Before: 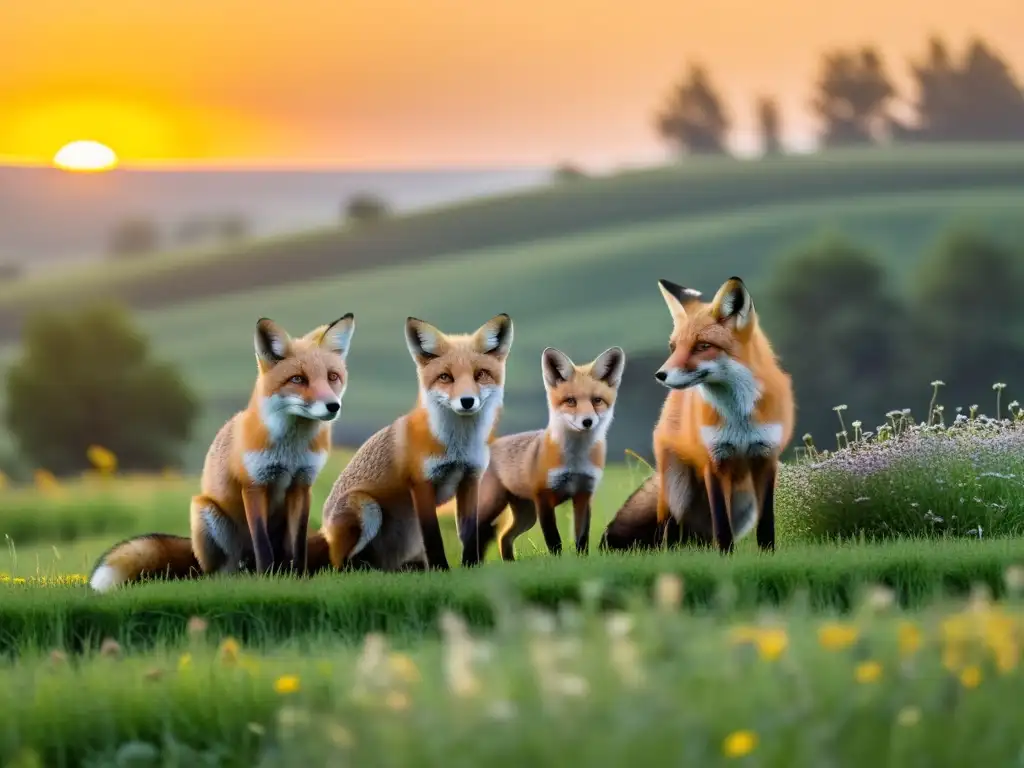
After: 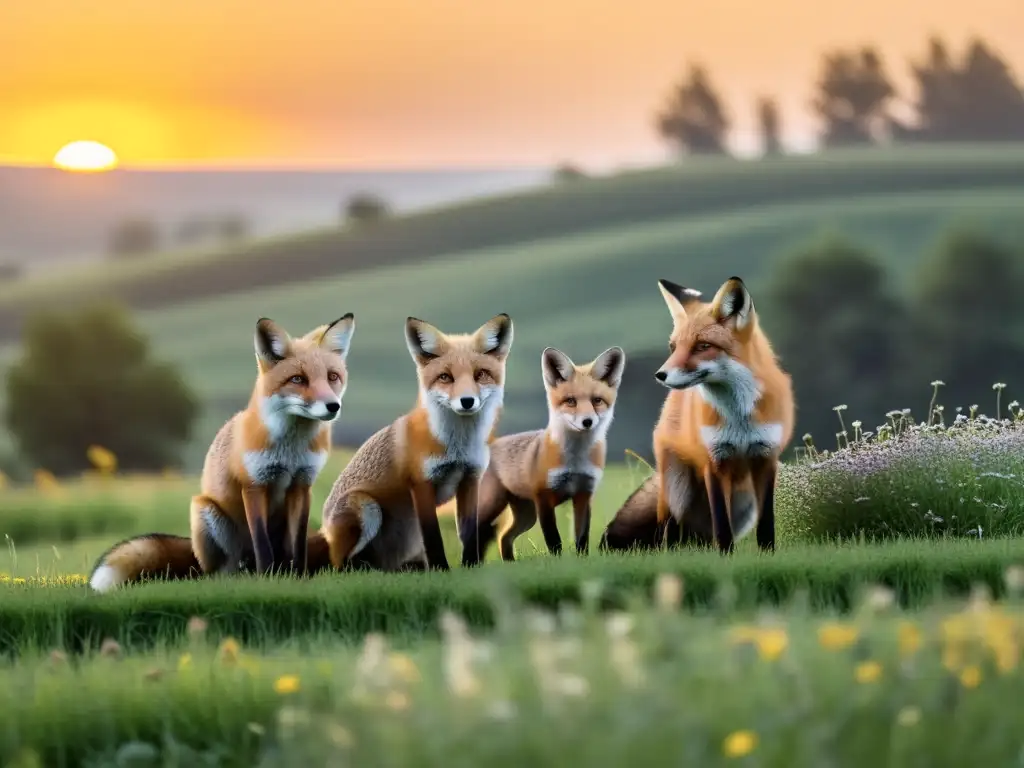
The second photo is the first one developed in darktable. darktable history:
contrast brightness saturation: contrast 0.111, saturation -0.168
